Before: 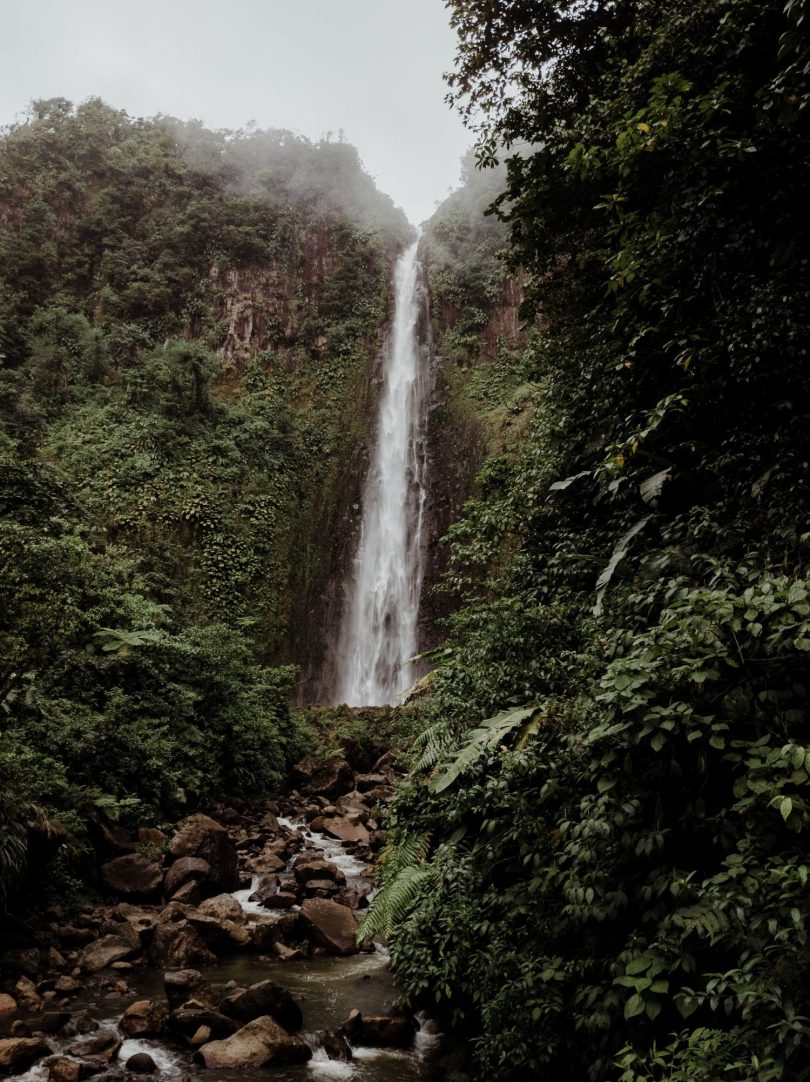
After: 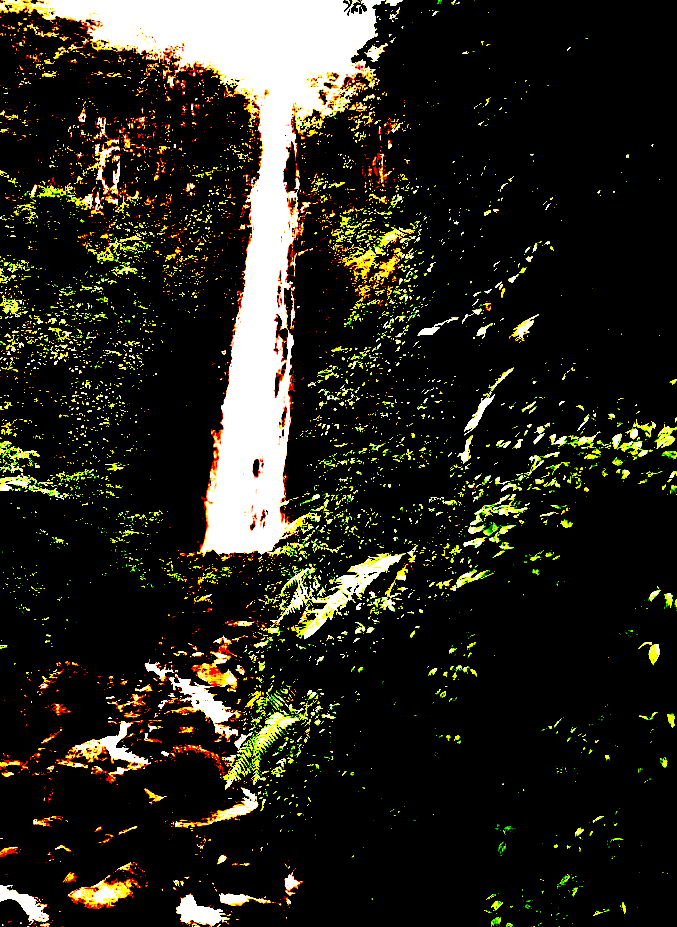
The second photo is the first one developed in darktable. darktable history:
color balance rgb: shadows lift › chroma 5.41%, shadows lift › hue 240°, highlights gain › chroma 3.74%, highlights gain › hue 60°, saturation formula JzAzBz (2021)
exposure: black level correction 0.1, exposure 3 EV, compensate highlight preservation false
crop: left 16.315%, top 14.246%
